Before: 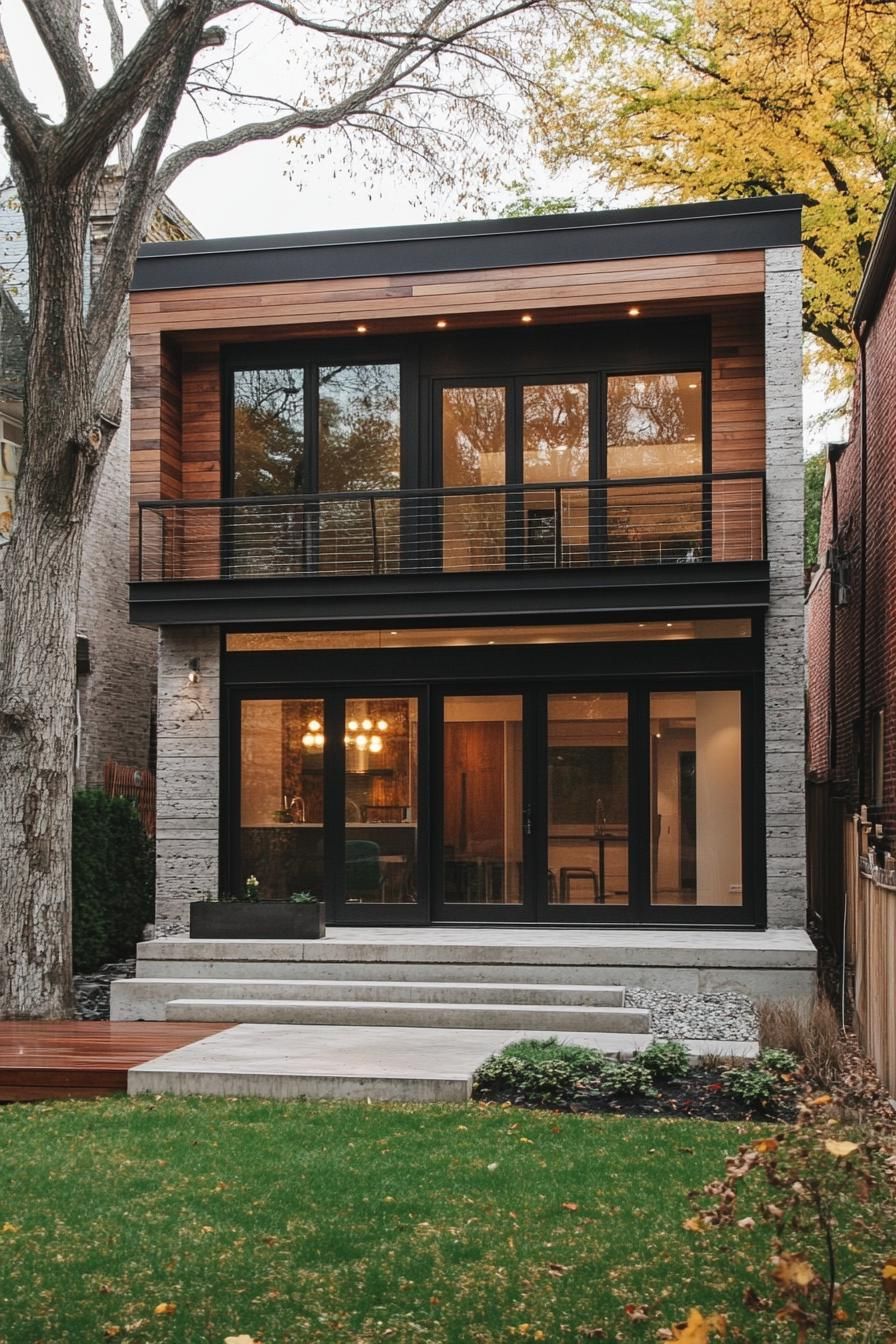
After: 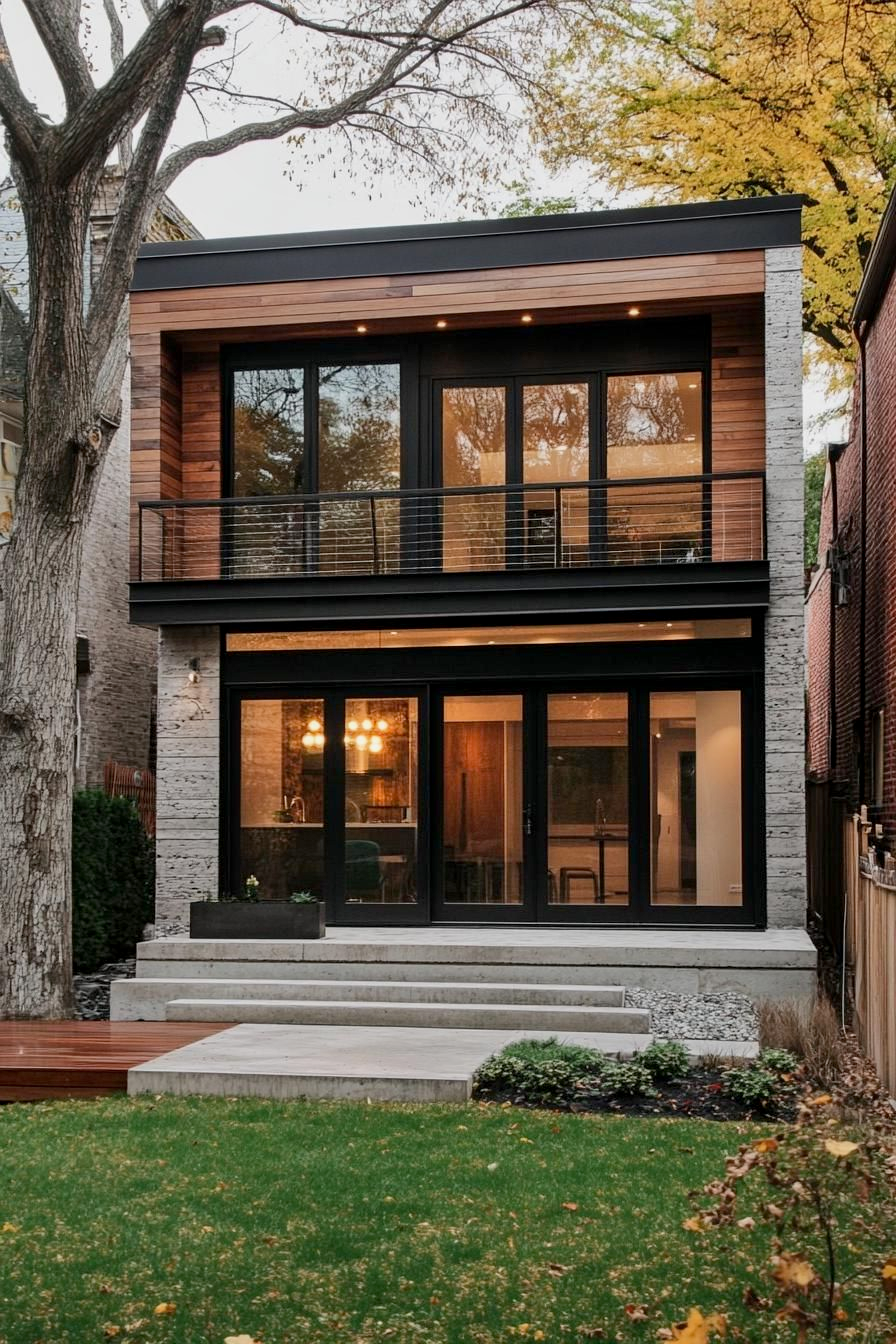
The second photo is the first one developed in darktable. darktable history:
exposure: black level correction 0.006, exposure -0.223 EV, compensate highlight preservation false
shadows and highlights: soften with gaussian
